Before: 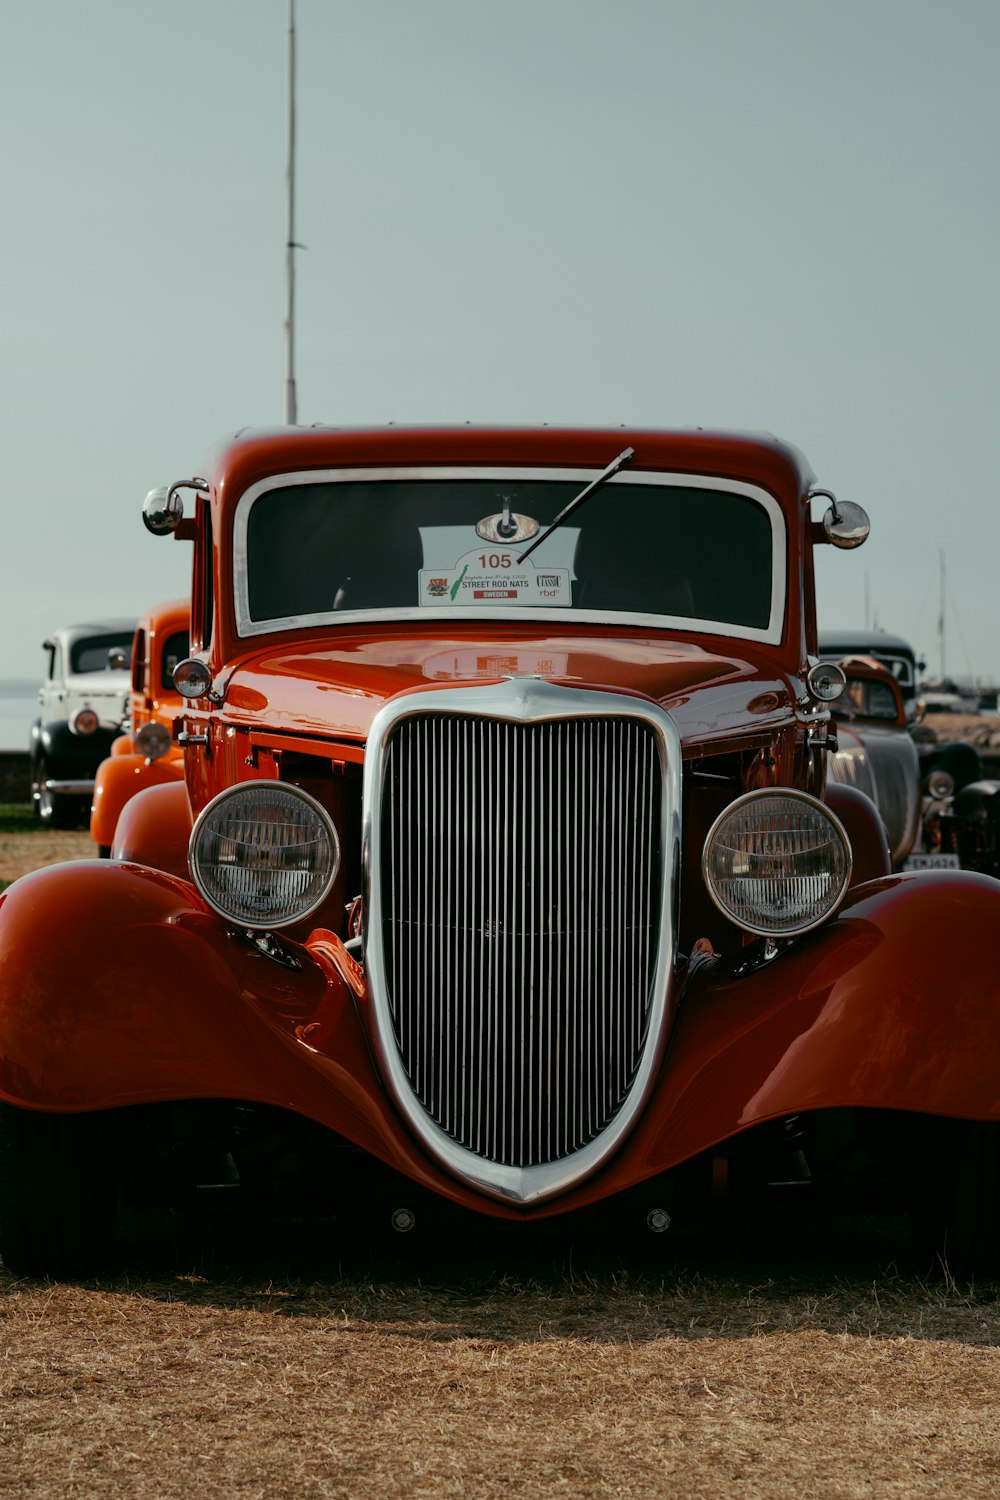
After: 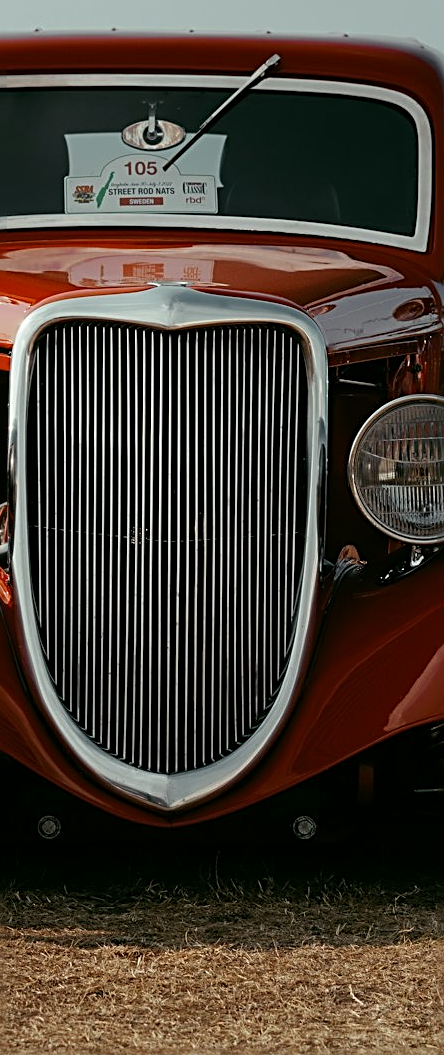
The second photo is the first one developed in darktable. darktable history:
crop: left 35.432%, top 26.233%, right 20.145%, bottom 3.432%
sharpen: radius 2.584, amount 0.688
